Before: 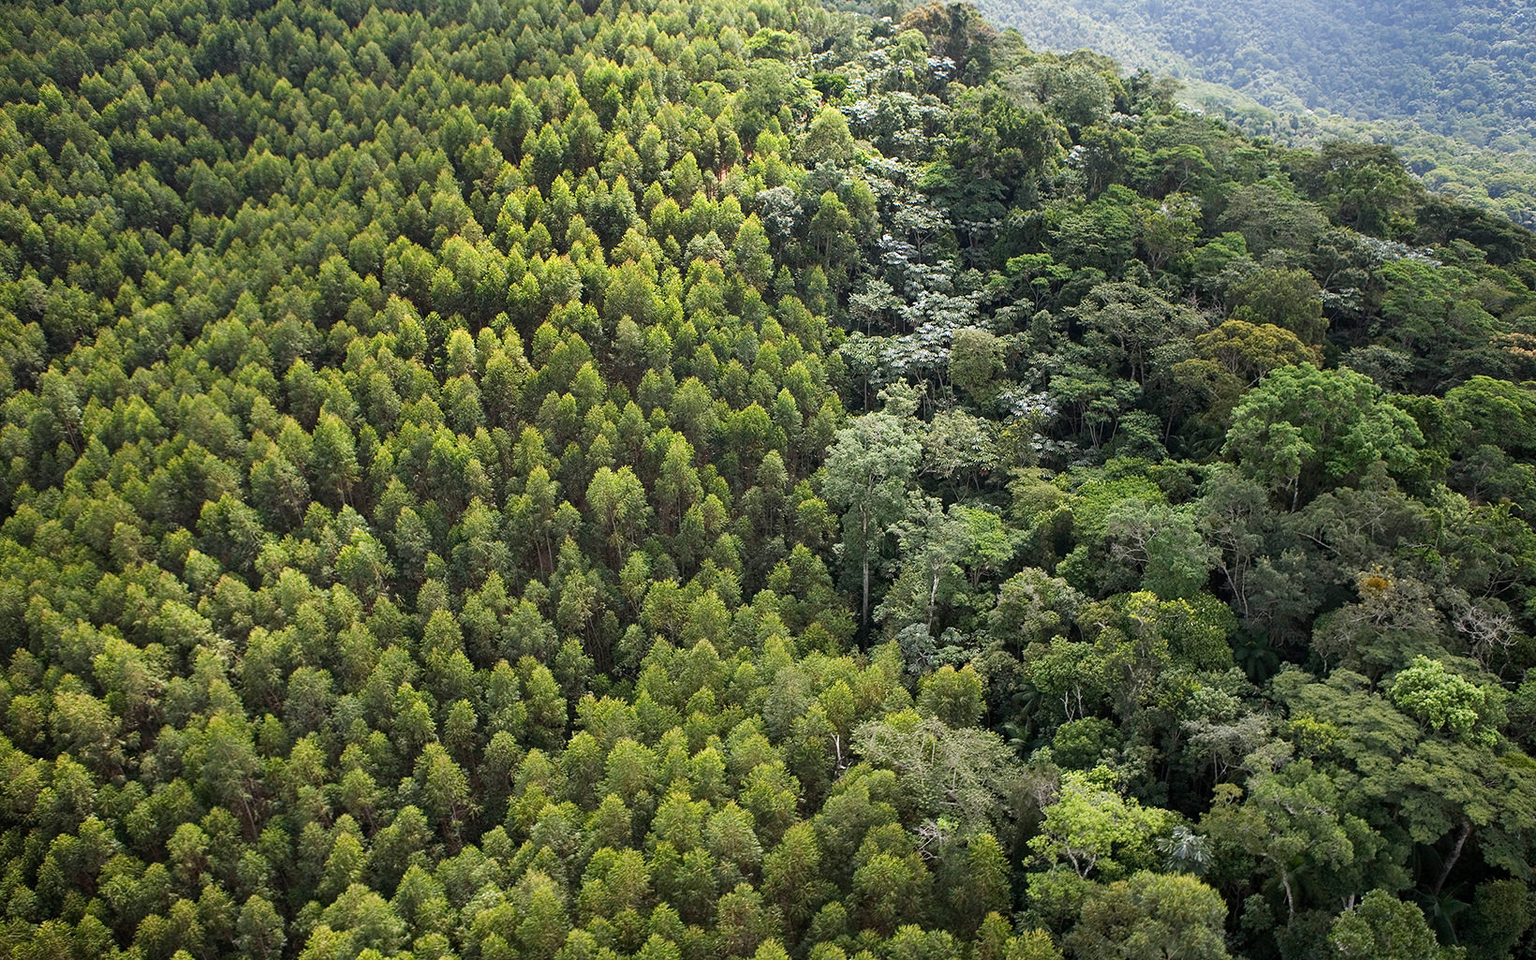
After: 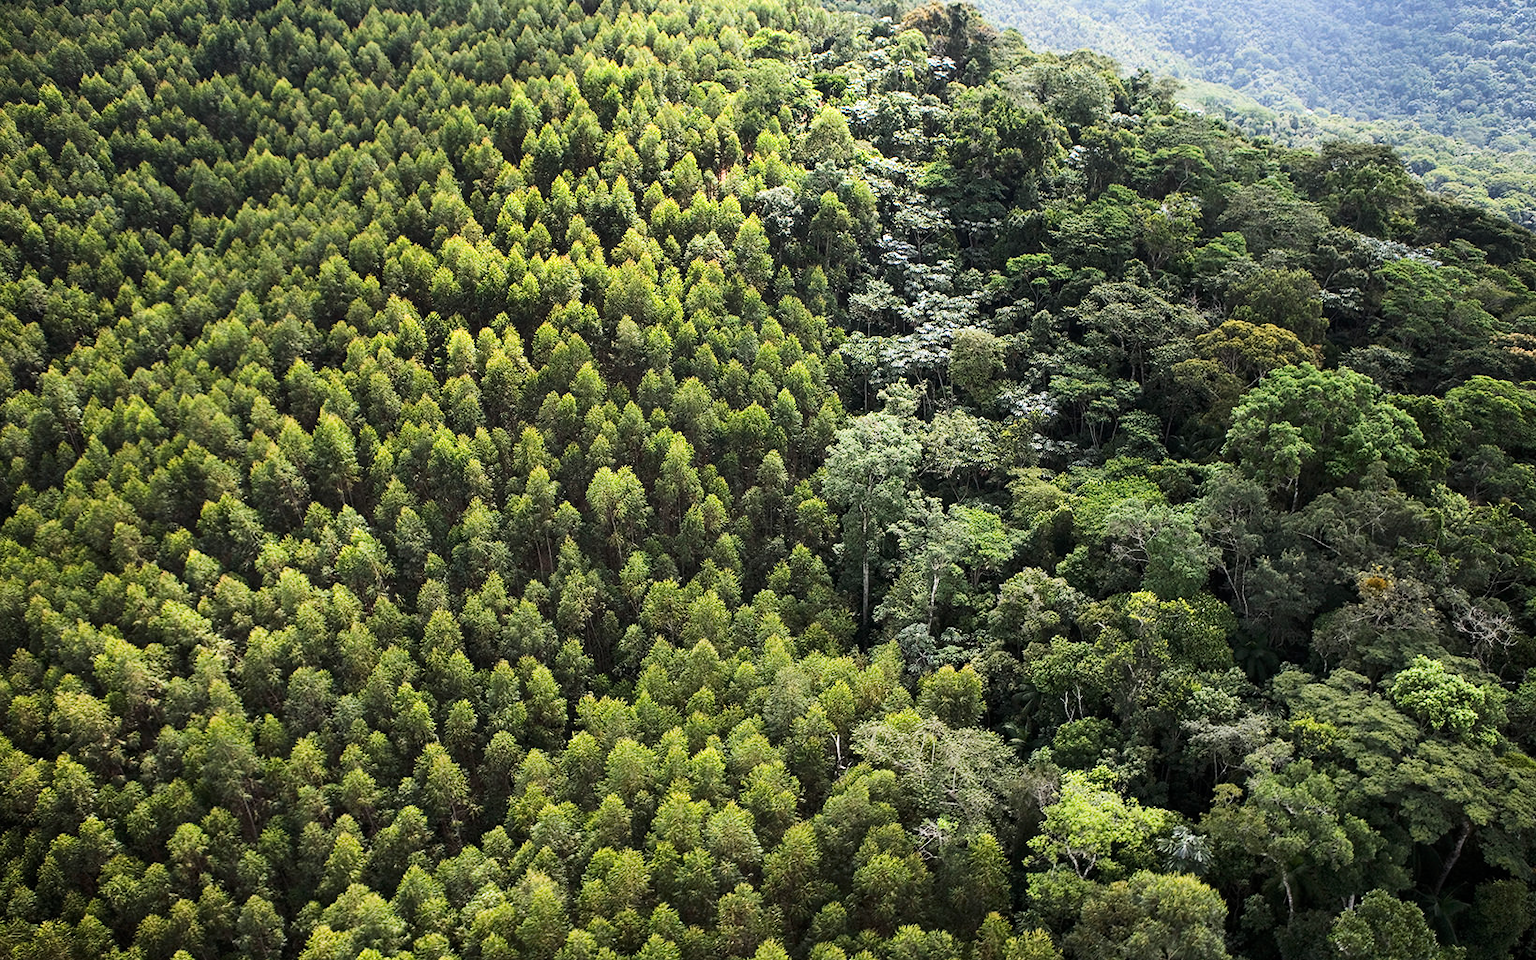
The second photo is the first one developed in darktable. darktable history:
exposure: exposure 0.167 EV, compensate highlight preservation false
tone curve: curves: ch0 [(0, 0) (0.055, 0.031) (0.282, 0.215) (0.729, 0.785) (1, 1)], color space Lab, linked channels, preserve colors none
